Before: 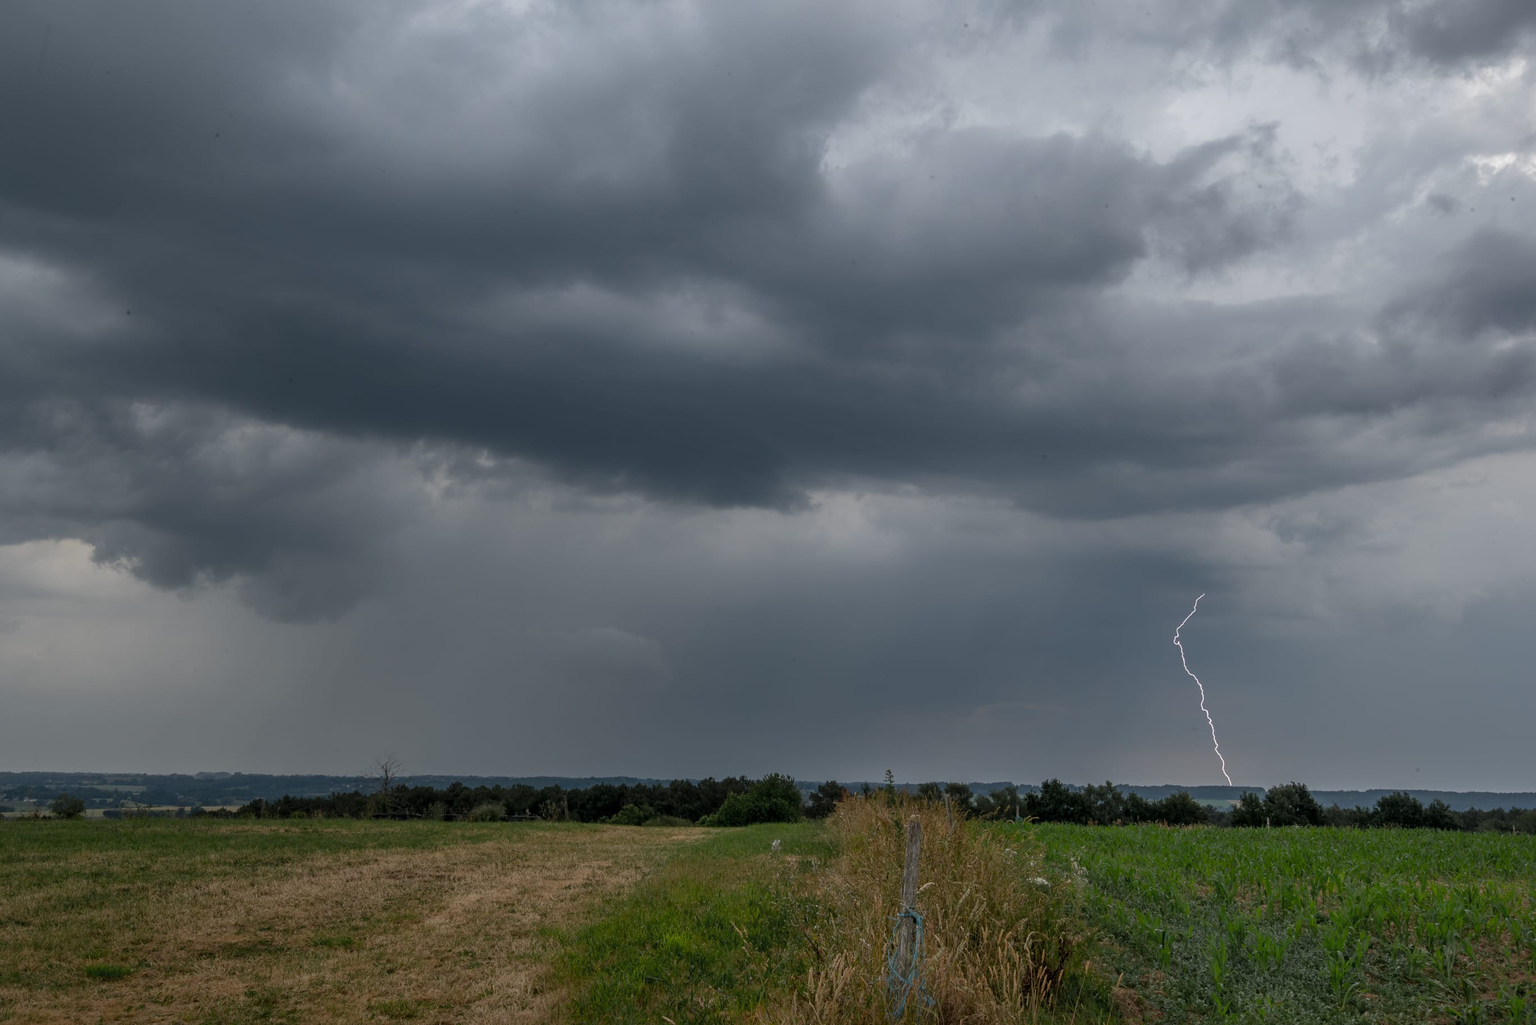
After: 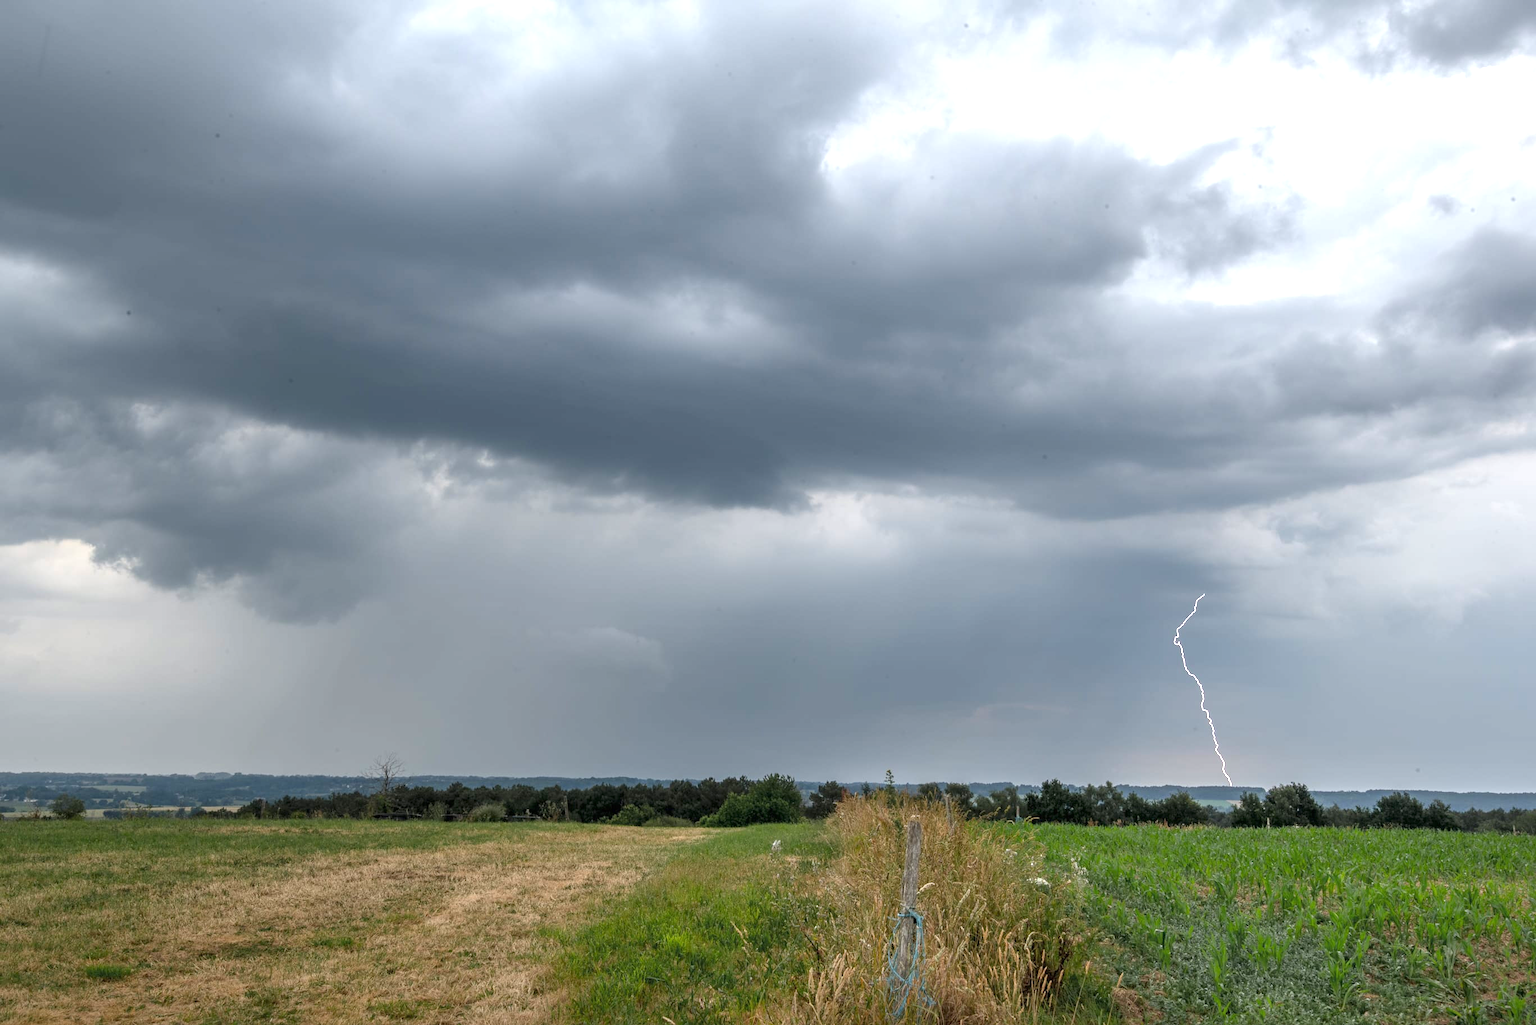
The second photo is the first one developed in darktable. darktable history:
exposure: black level correction 0, exposure 1.378 EV, compensate highlight preservation false
